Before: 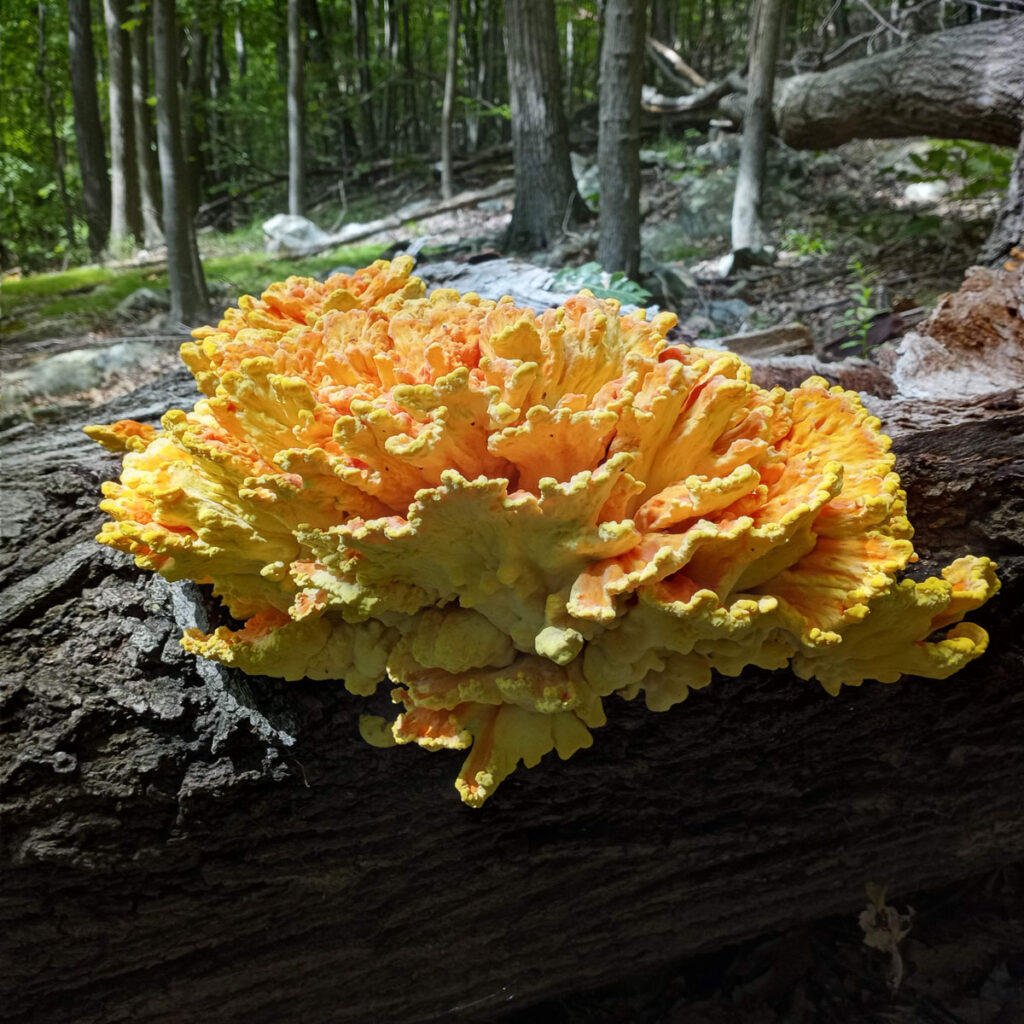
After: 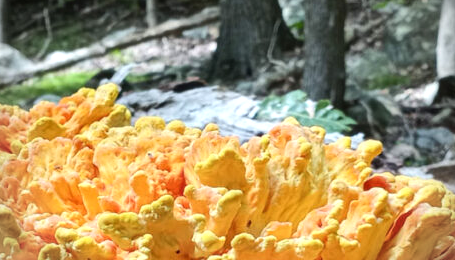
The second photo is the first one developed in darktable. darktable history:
tone equalizer: -8 EV -0.384 EV, -7 EV -0.426 EV, -6 EV -0.299 EV, -5 EV -0.246 EV, -3 EV 0.224 EV, -2 EV 0.363 EV, -1 EV 0.368 EV, +0 EV 0.392 EV, edges refinement/feathering 500, mask exposure compensation -1.57 EV, preserve details no
crop: left 28.893%, top 16.851%, right 26.591%, bottom 57.735%
vignetting: on, module defaults
